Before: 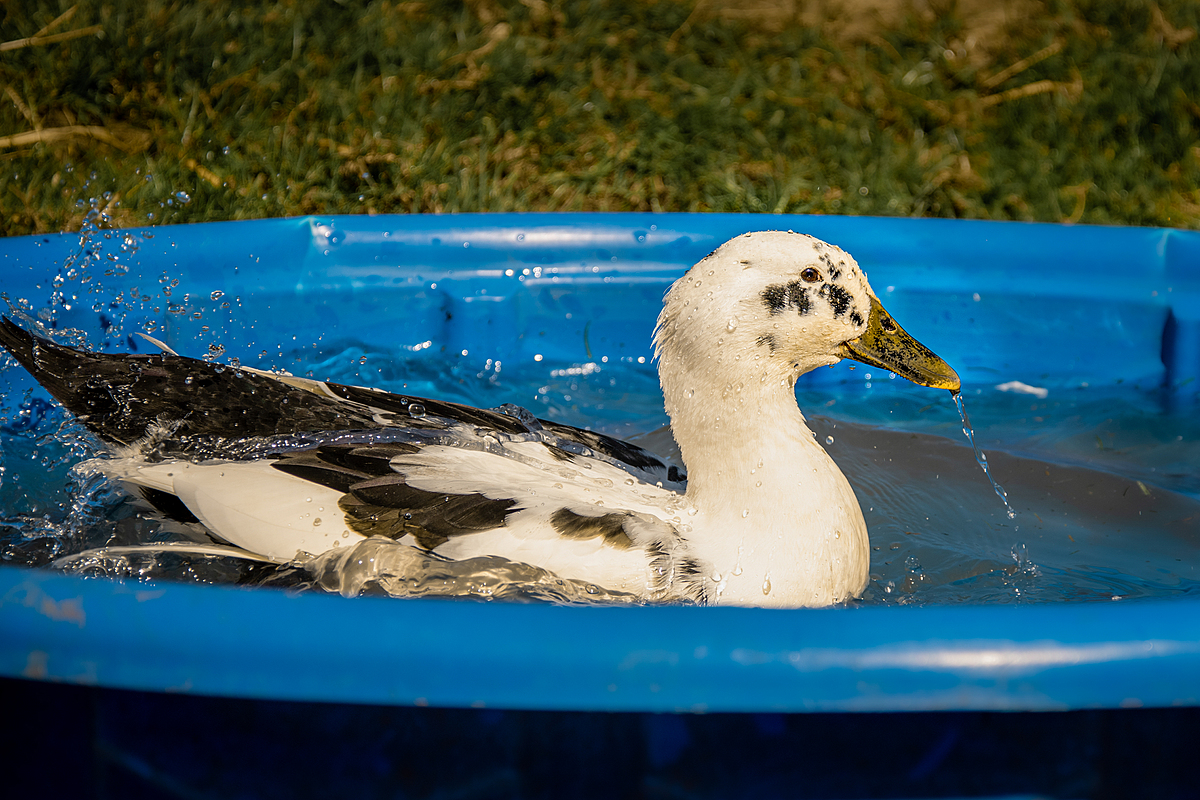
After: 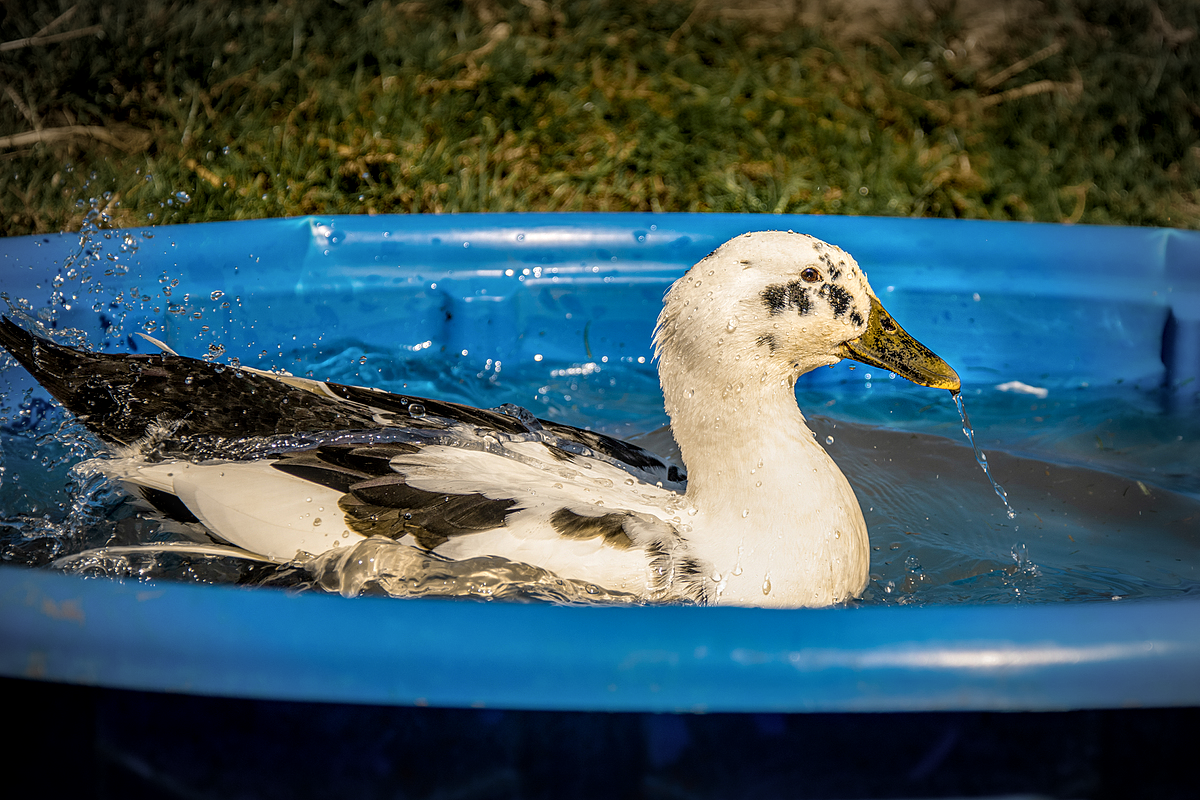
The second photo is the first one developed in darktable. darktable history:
local contrast: detail 130%
vignetting: automatic ratio true
